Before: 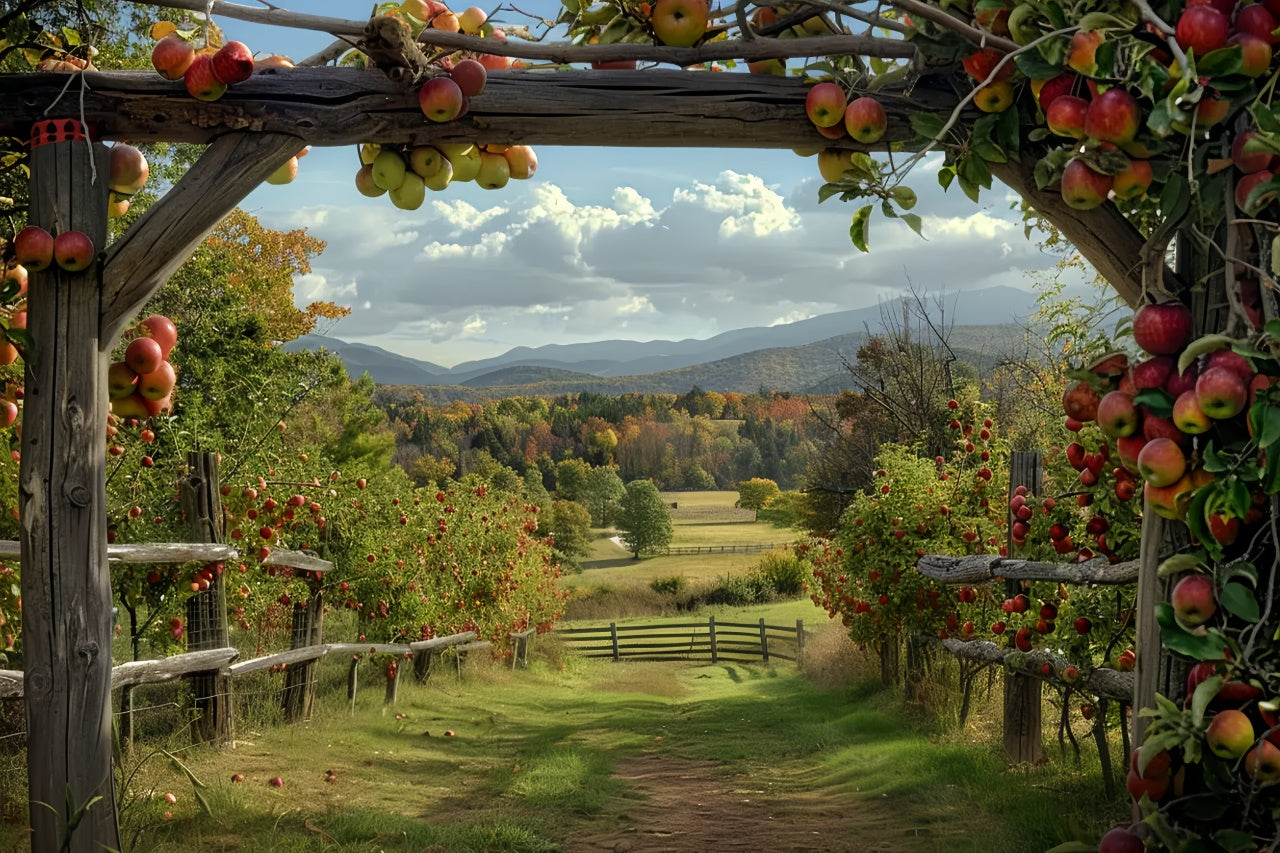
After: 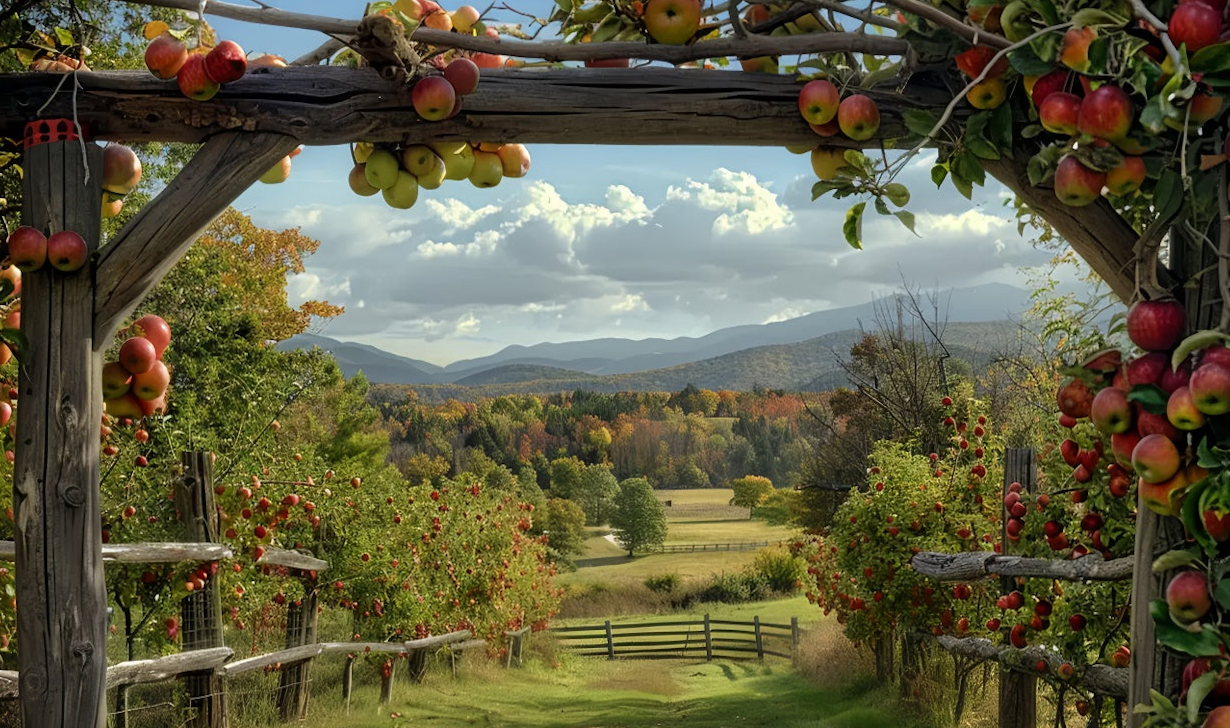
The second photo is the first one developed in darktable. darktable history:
crop and rotate: angle 0.2°, left 0.275%, right 3.127%, bottom 14.18%
tone equalizer: on, module defaults
rotate and perspective: automatic cropping off
